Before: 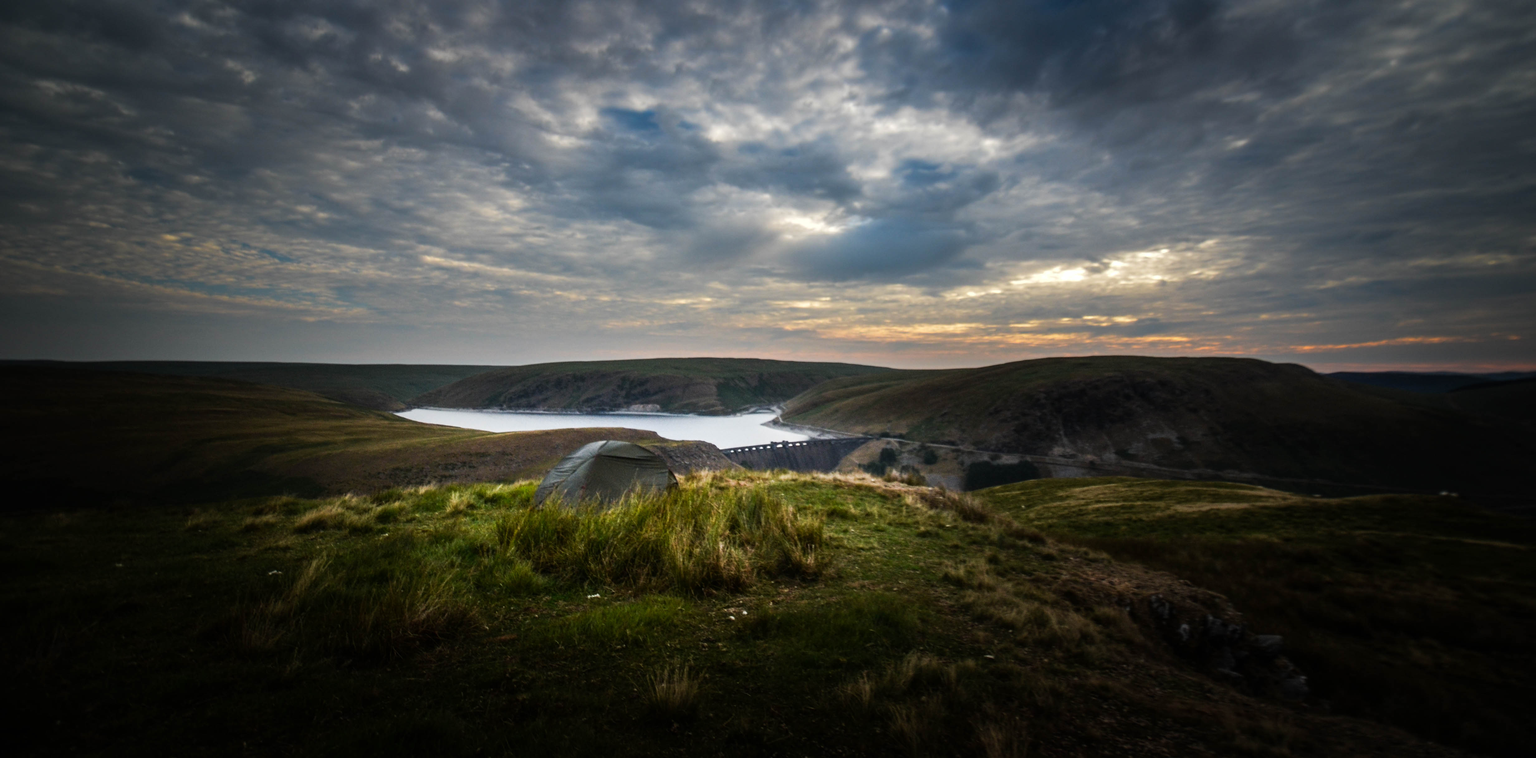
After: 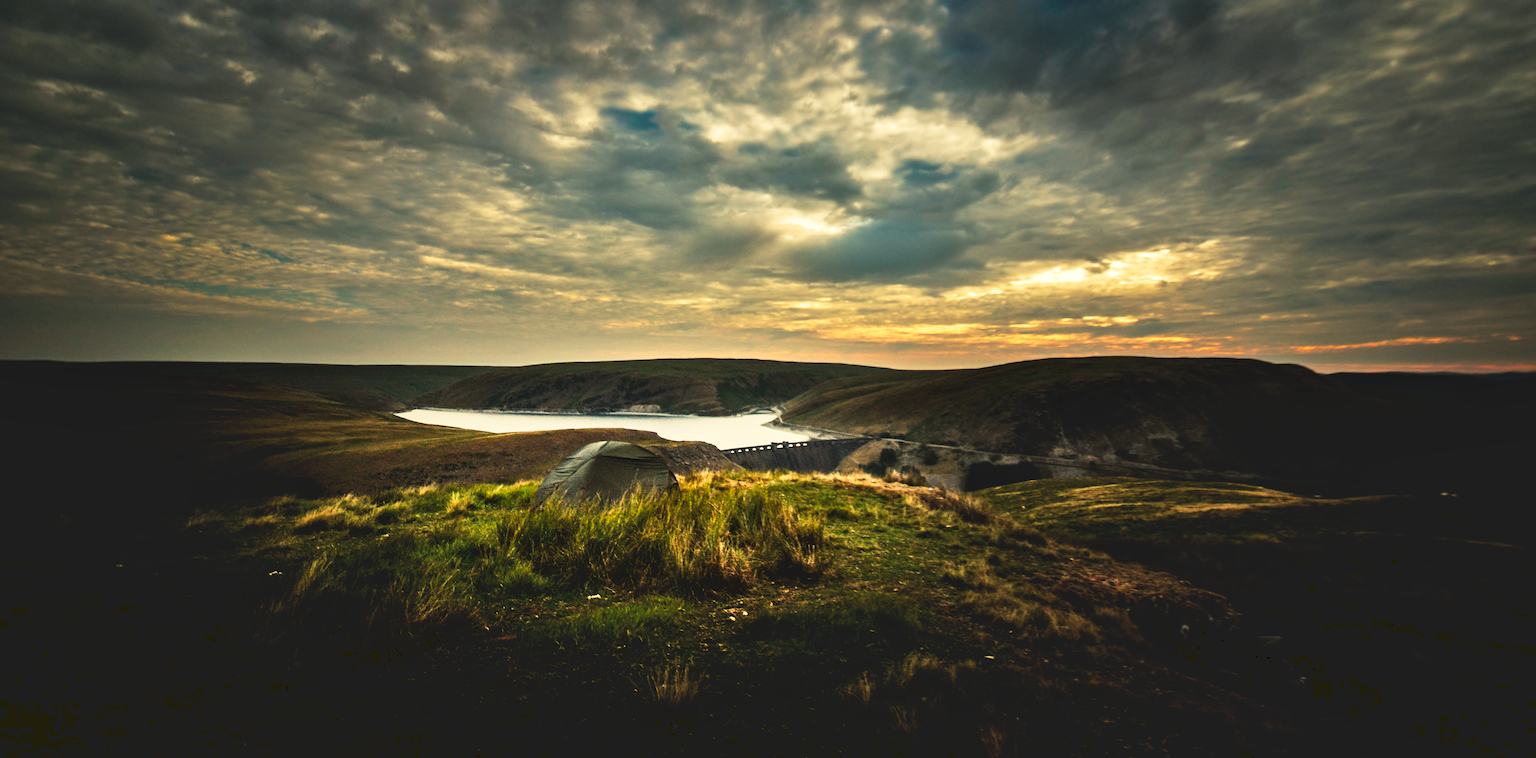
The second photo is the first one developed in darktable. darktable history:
tone curve: curves: ch0 [(0, 0) (0.003, 0.063) (0.011, 0.063) (0.025, 0.063) (0.044, 0.066) (0.069, 0.071) (0.1, 0.09) (0.136, 0.116) (0.177, 0.144) (0.224, 0.192) (0.277, 0.246) (0.335, 0.311) (0.399, 0.399) (0.468, 0.49) (0.543, 0.589) (0.623, 0.709) (0.709, 0.827) (0.801, 0.918) (0.898, 0.969) (1, 1)], preserve colors none
white balance: red 1.08, blue 0.791
shadows and highlights: low approximation 0.01, soften with gaussian
sharpen: on, module defaults
